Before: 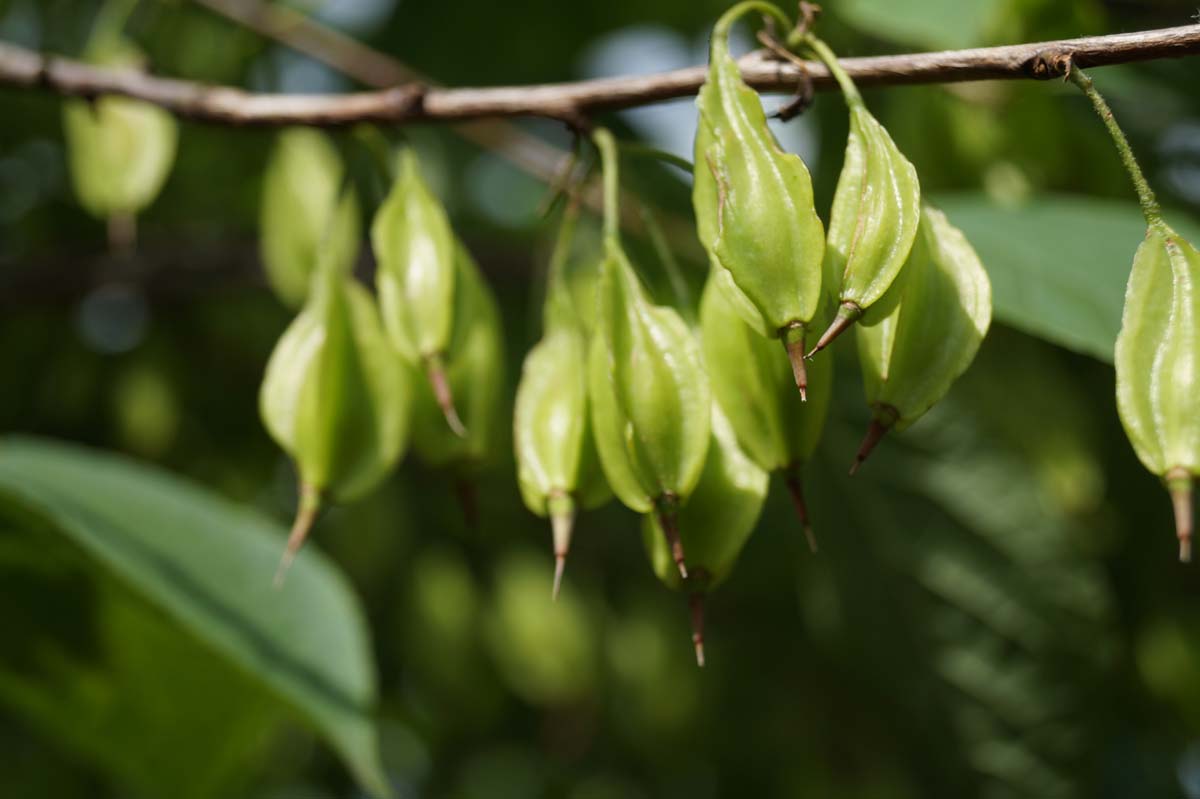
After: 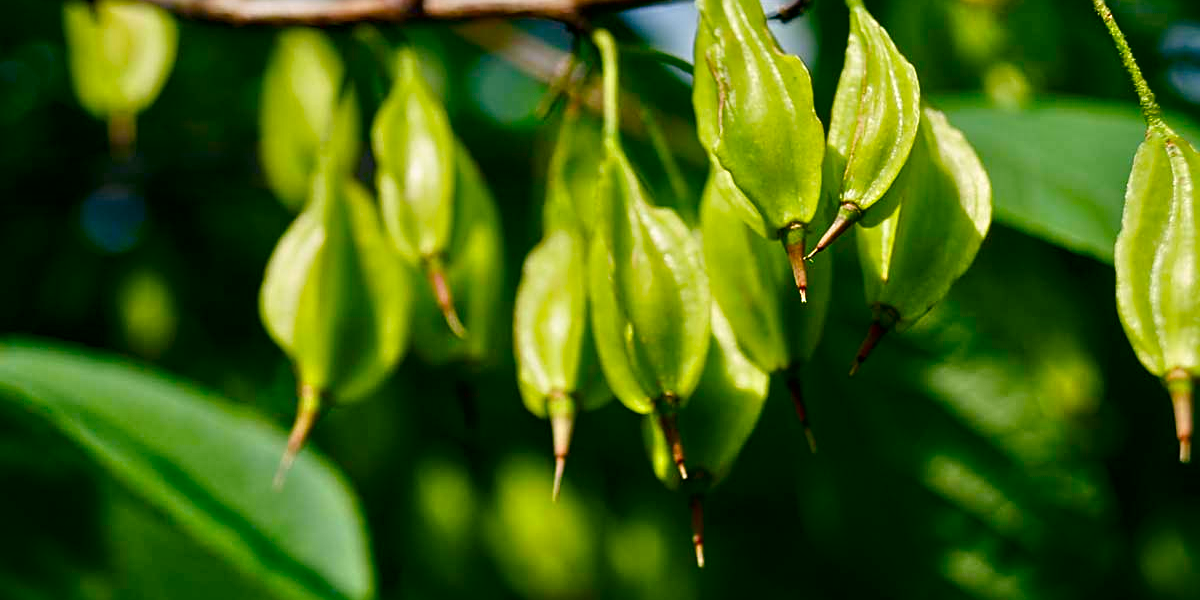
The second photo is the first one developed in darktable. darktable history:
color balance rgb: shadows lift › luminance -40.723%, shadows lift › chroma 13.958%, shadows lift › hue 259.48°, highlights gain › chroma 0.167%, highlights gain › hue 330.3°, linear chroma grading › shadows 31.449%, linear chroma grading › global chroma -1.479%, linear chroma grading › mid-tones 3.907%, perceptual saturation grading › global saturation 20%, perceptual saturation grading › highlights -25.562%, perceptual saturation grading › shadows 25.038%, perceptual brilliance grading › global brilliance 2.621%, perceptual brilliance grading › highlights -3.322%, perceptual brilliance grading › shadows 2.51%, global vibrance 40.019%
tone equalizer: -7 EV 0.151 EV, -6 EV 0.564 EV, -5 EV 1.19 EV, -4 EV 1.31 EV, -3 EV 1.14 EV, -2 EV 0.6 EV, -1 EV 0.165 EV, mask exposure compensation -0.507 EV
sharpen: on, module defaults
crop and rotate: top 12.502%, bottom 12.345%
contrast brightness saturation: contrast 0.126, brightness -0.24, saturation 0.148
